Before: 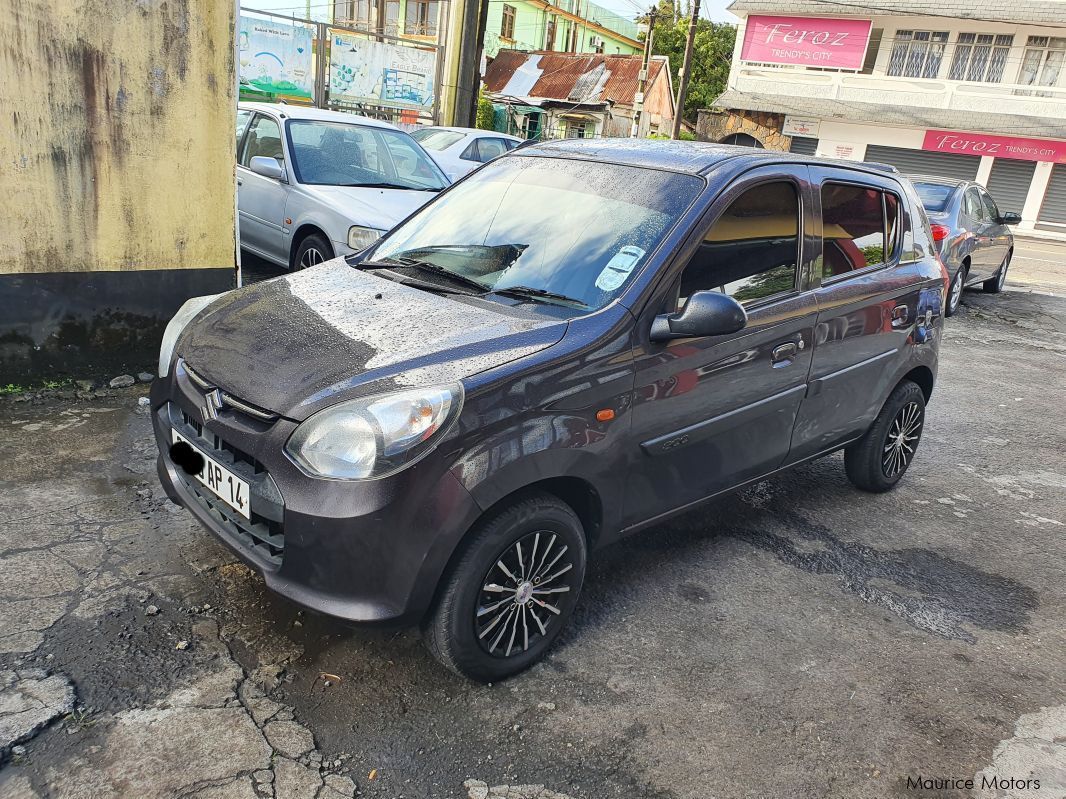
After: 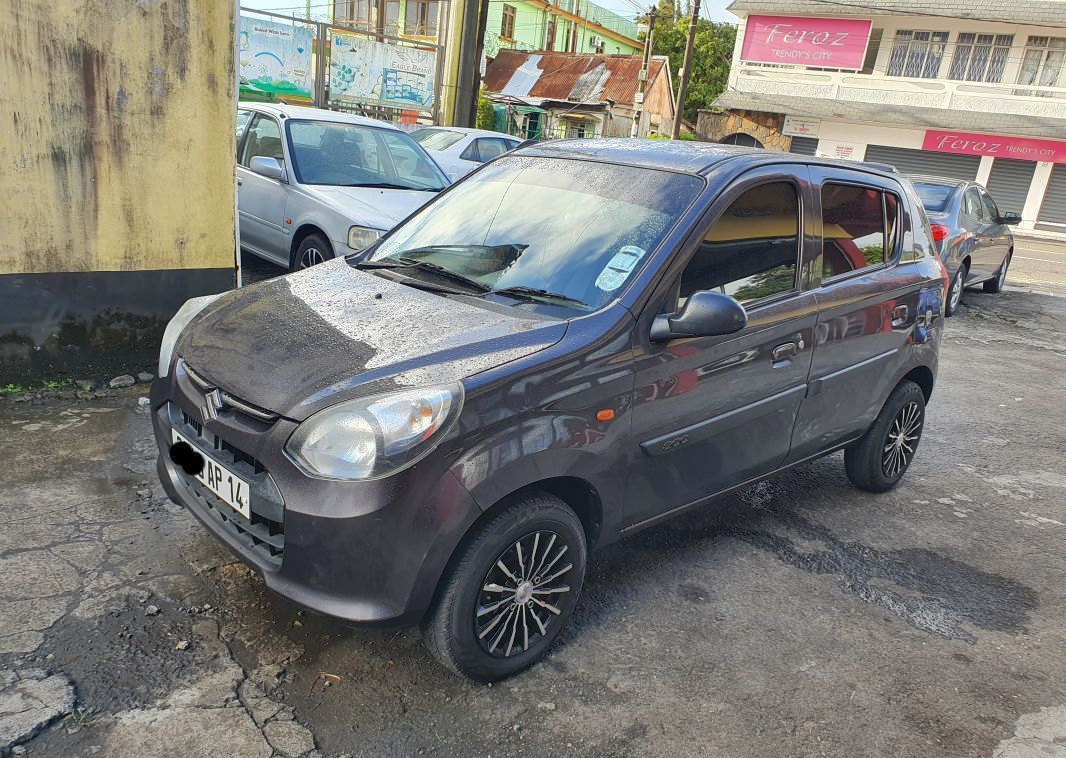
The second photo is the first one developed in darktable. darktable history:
crop and rotate: top 0.012%, bottom 5.084%
shadows and highlights: on, module defaults
